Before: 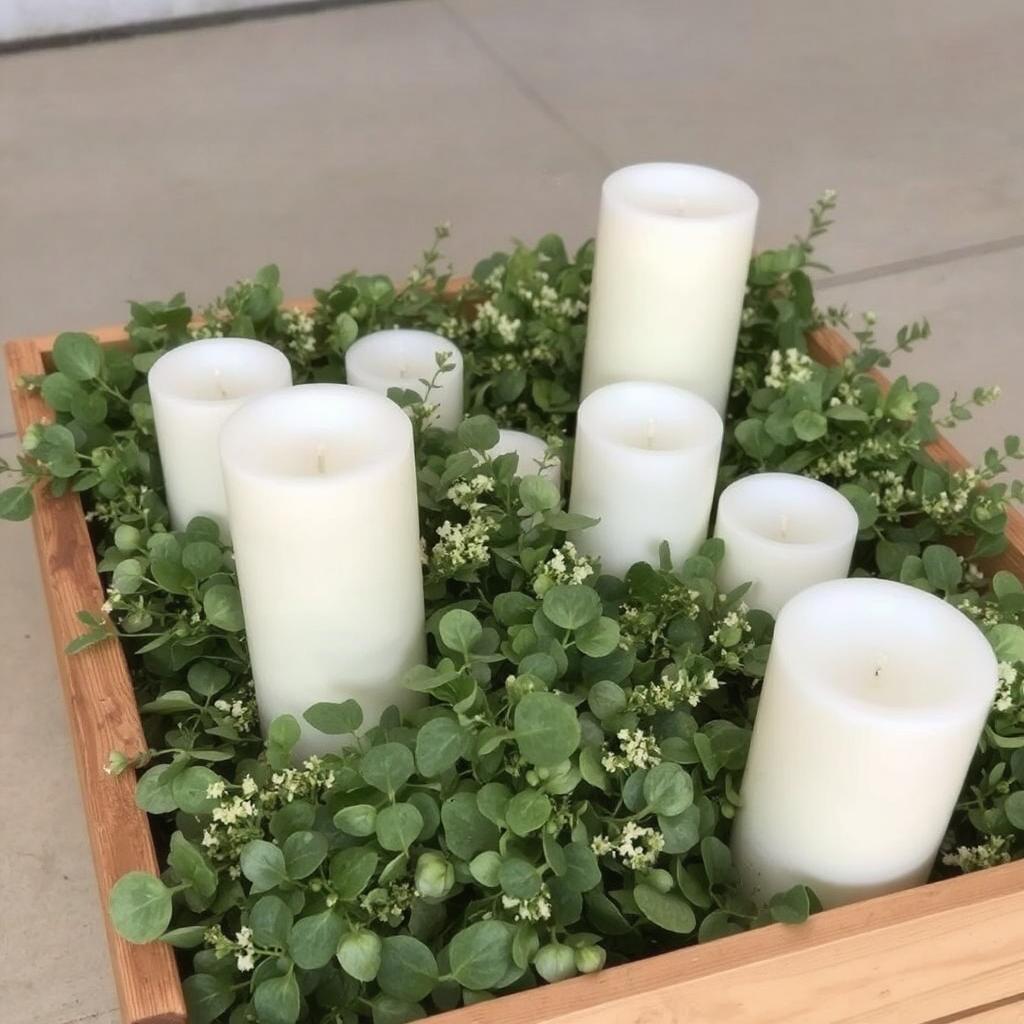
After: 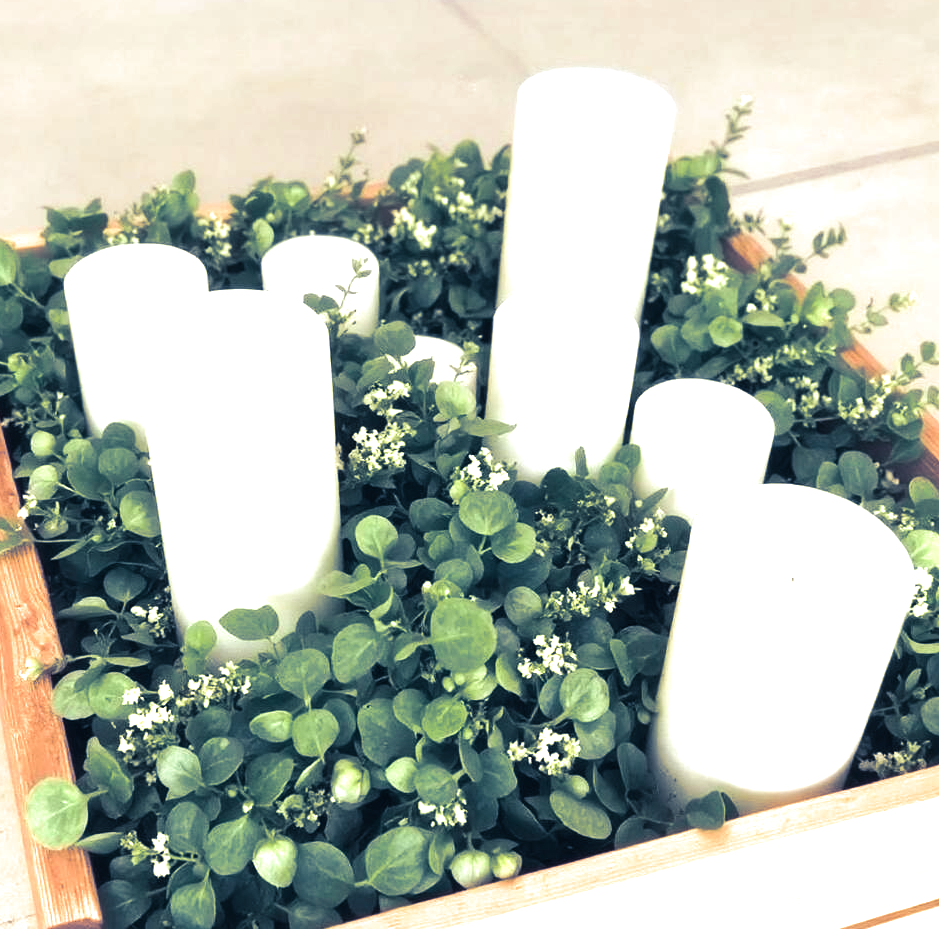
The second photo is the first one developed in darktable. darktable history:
exposure: black level correction -0.003, exposure 0.04 EV, compensate highlight preservation false
crop and rotate: left 8.262%, top 9.226%
split-toning: shadows › hue 226.8°, shadows › saturation 0.84
levels: levels [0.012, 0.367, 0.697]
